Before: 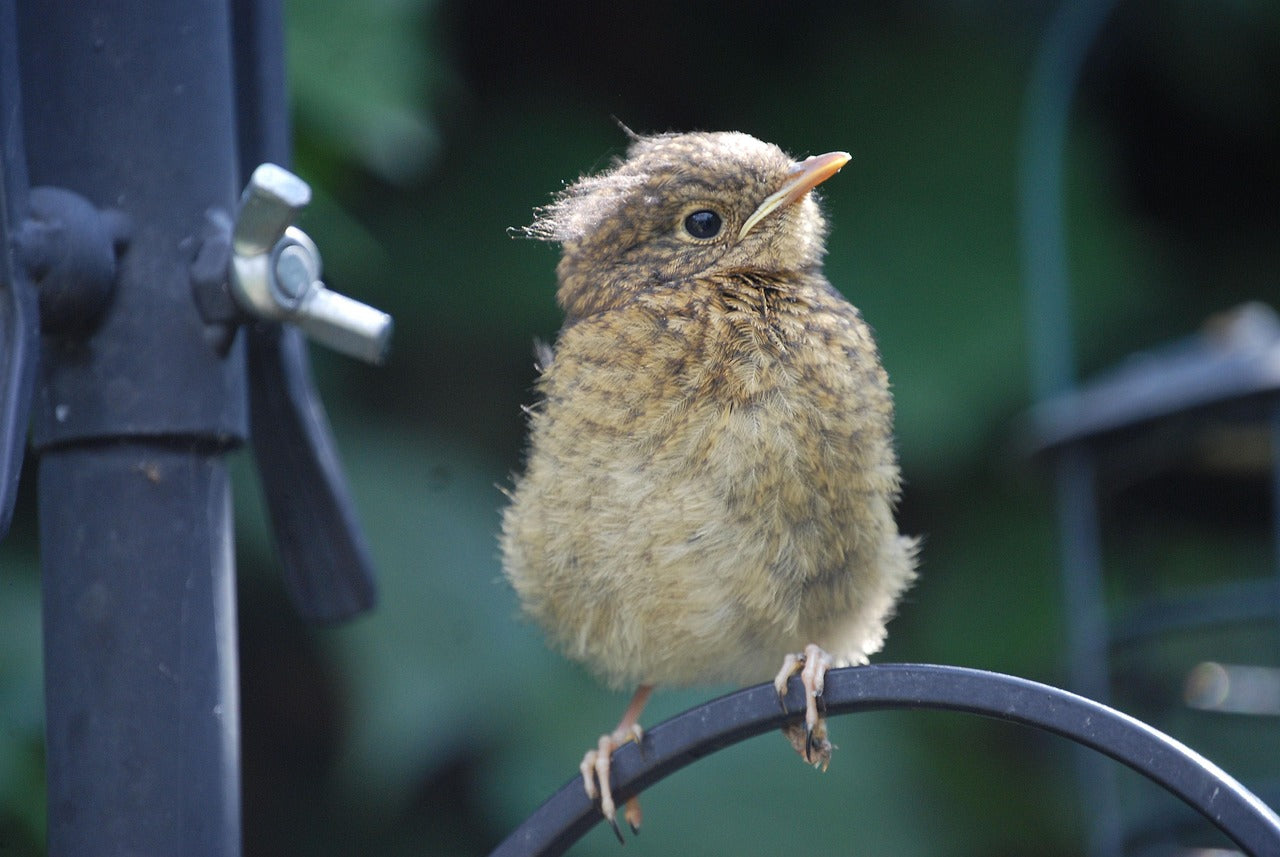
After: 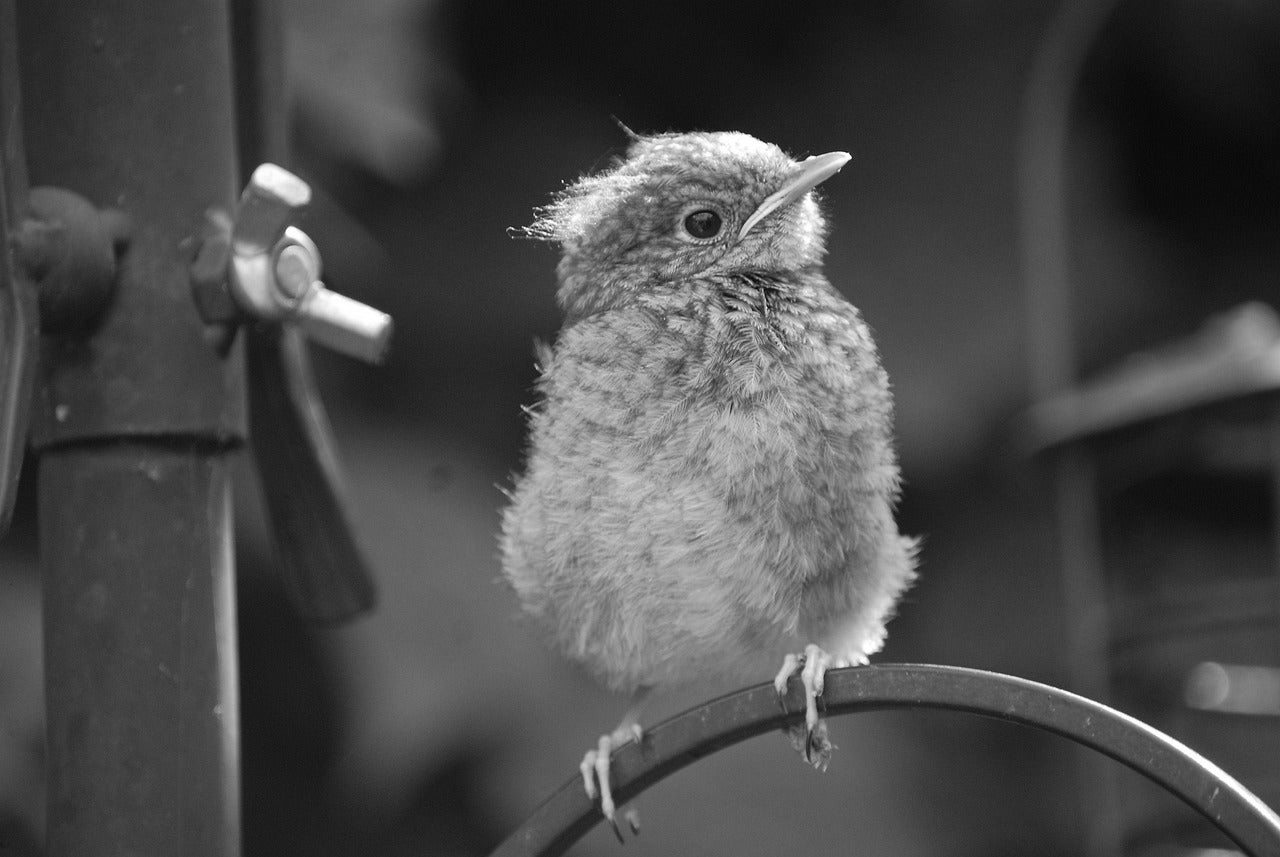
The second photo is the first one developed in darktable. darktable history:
monochrome: on, module defaults
white balance: emerald 1
